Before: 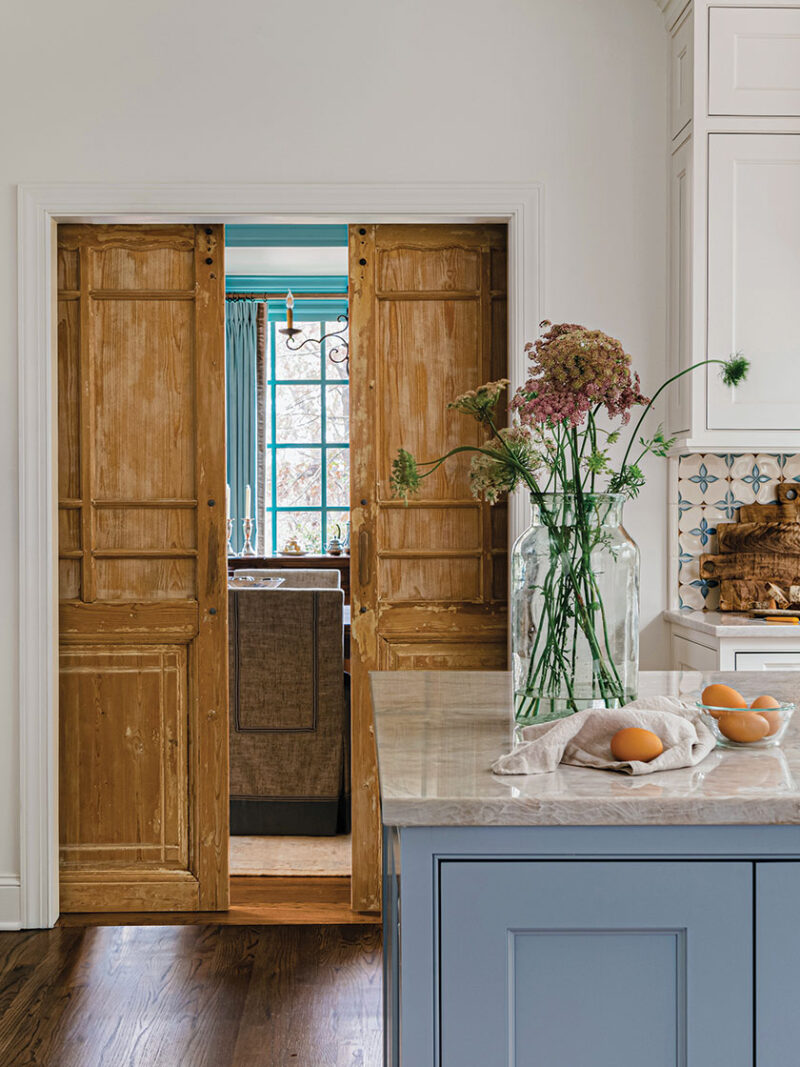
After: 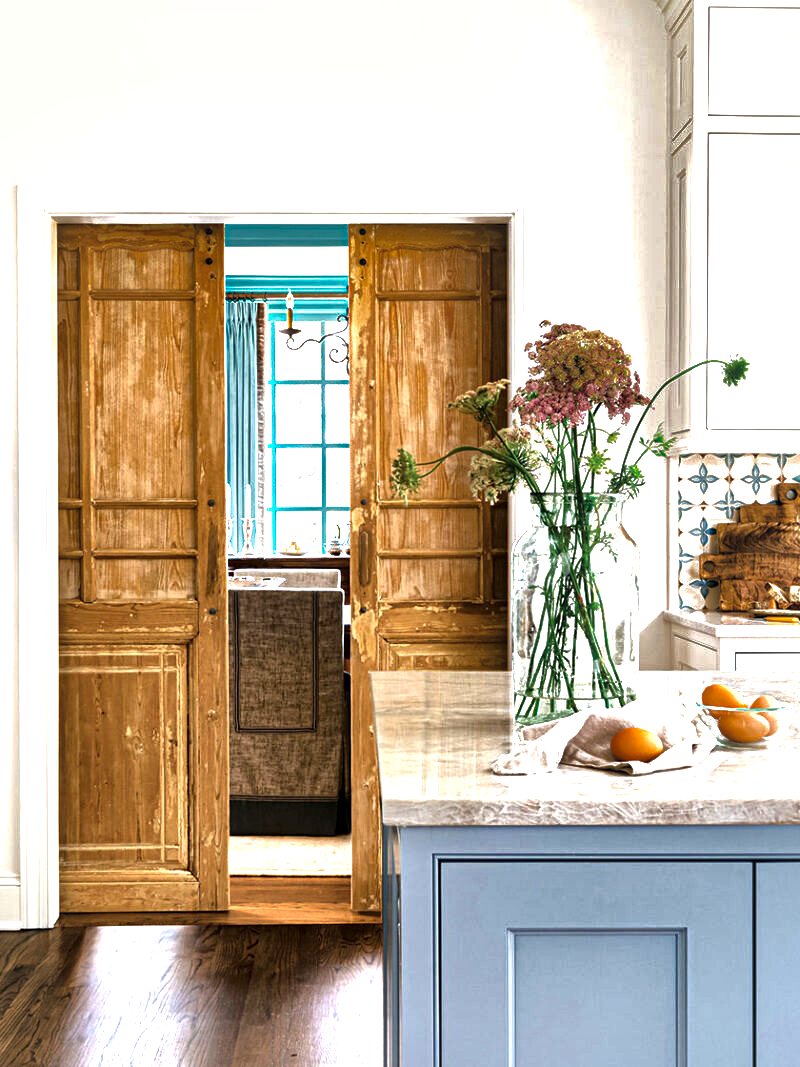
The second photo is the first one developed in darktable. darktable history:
exposure: black level correction -0.001, exposure 0.544 EV, compensate highlight preservation false
shadows and highlights: on, module defaults
local contrast: mode bilateral grid, contrast 43, coarseness 69, detail 211%, midtone range 0.2
tone equalizer: -8 EV -0.787 EV, -7 EV -0.685 EV, -6 EV -0.63 EV, -5 EV -0.376 EV, -3 EV 0.381 EV, -2 EV 0.6 EV, -1 EV 0.695 EV, +0 EV 0.73 EV
